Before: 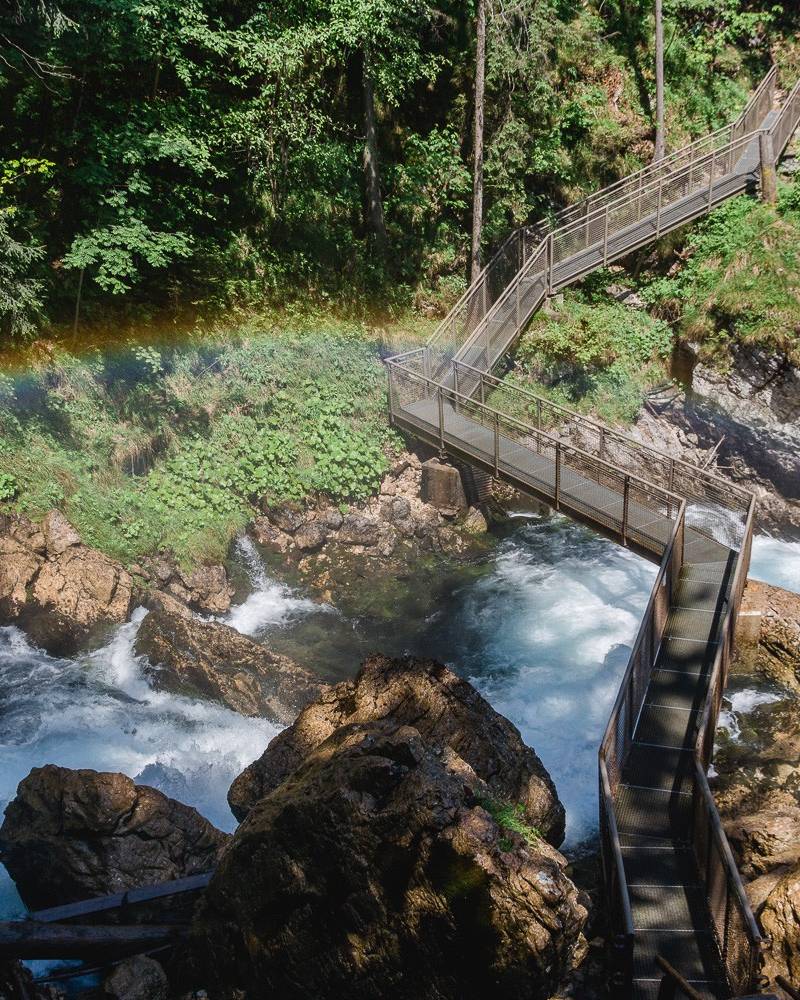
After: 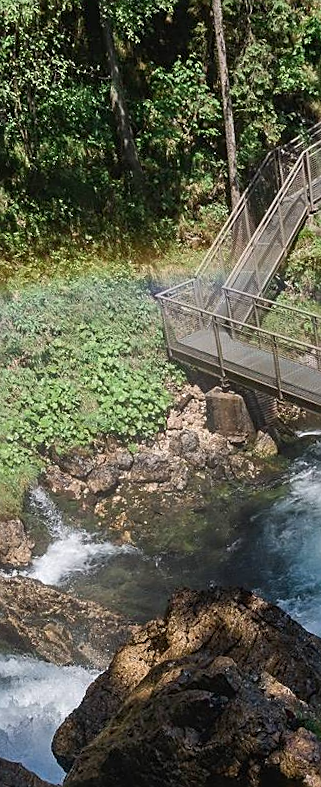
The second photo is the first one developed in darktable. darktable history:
rotate and perspective: rotation -6.83°, automatic cropping off
crop and rotate: left 29.476%, top 10.214%, right 35.32%, bottom 17.333%
sharpen: on, module defaults
